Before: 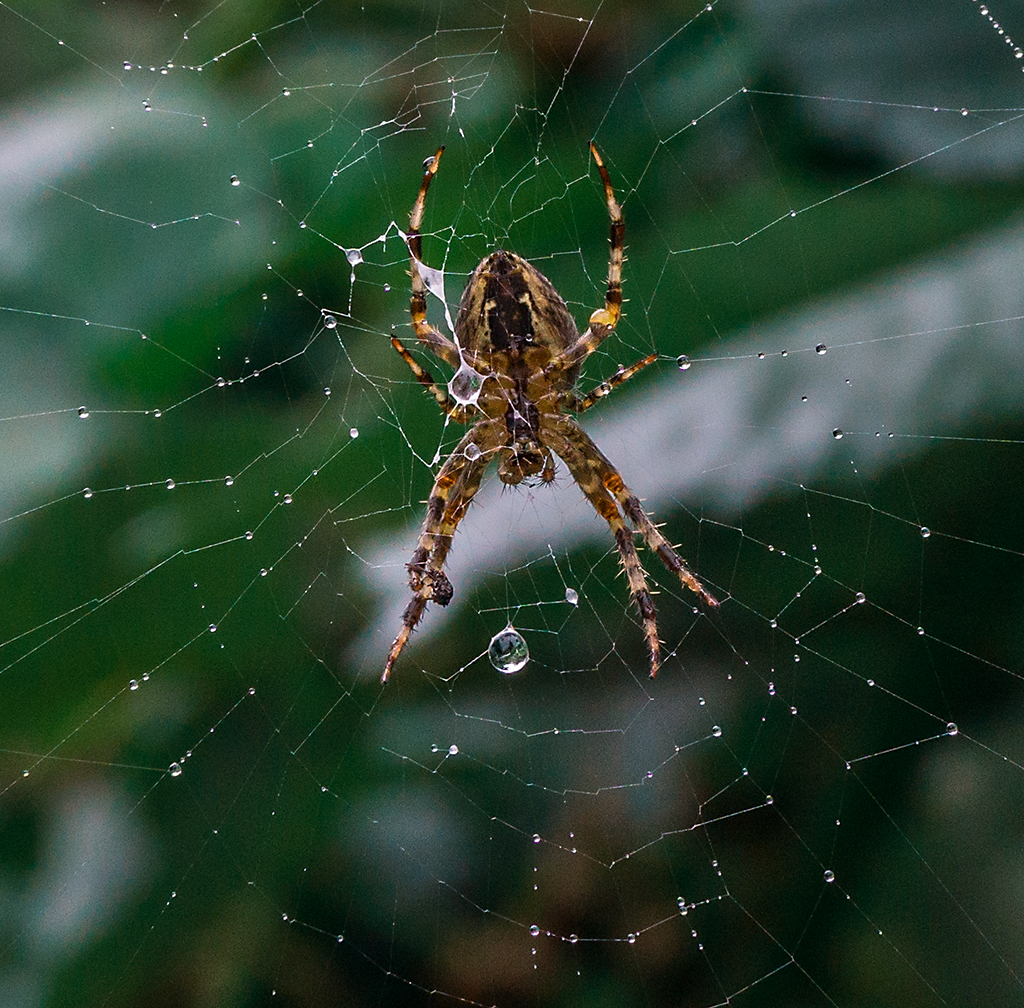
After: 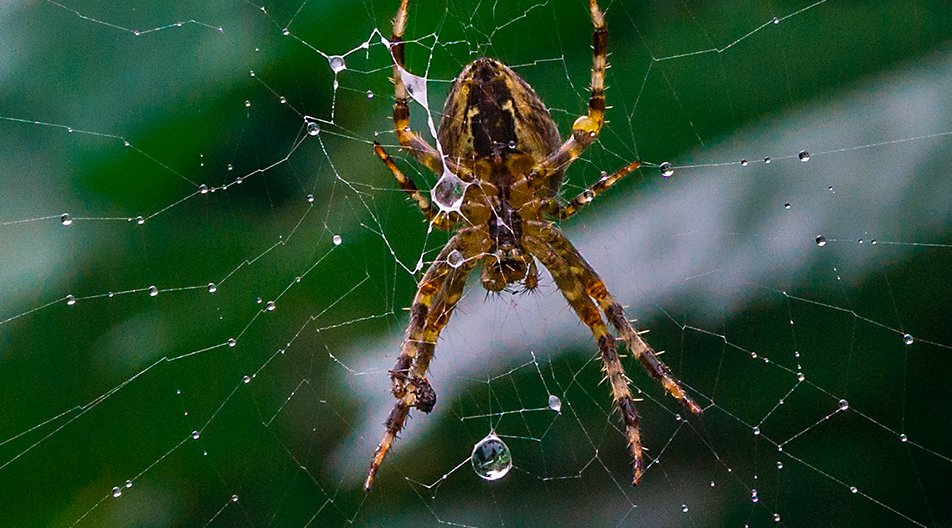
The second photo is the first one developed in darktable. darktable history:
color zones: curves: ch0 [(0, 0.5) (0.143, 0.5) (0.286, 0.5) (0.429, 0.5) (0.62, 0.489) (0.714, 0.445) (0.844, 0.496) (1, 0.5)]; ch1 [(0, 0.5) (0.143, 0.5) (0.286, 0.5) (0.429, 0.5) (0.571, 0.5) (0.714, 0.523) (0.857, 0.5) (1, 0.5)]
crop: left 1.744%, top 19.225%, right 5.069%, bottom 28.357%
color balance rgb: perceptual saturation grading › global saturation 20%, global vibrance 20%
